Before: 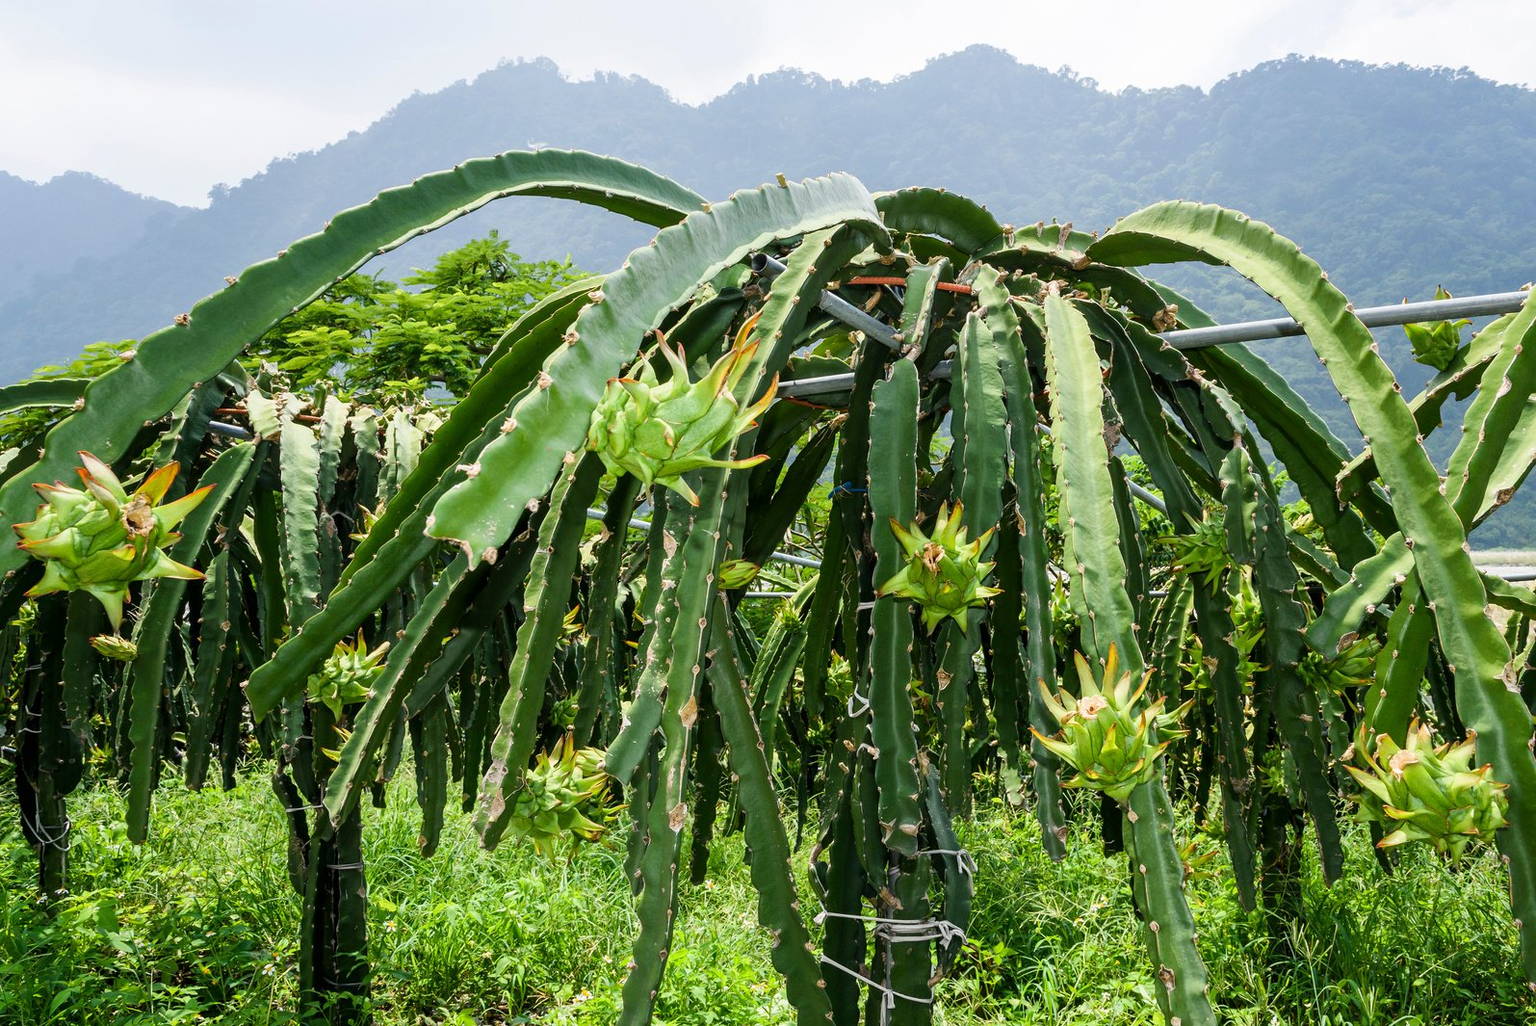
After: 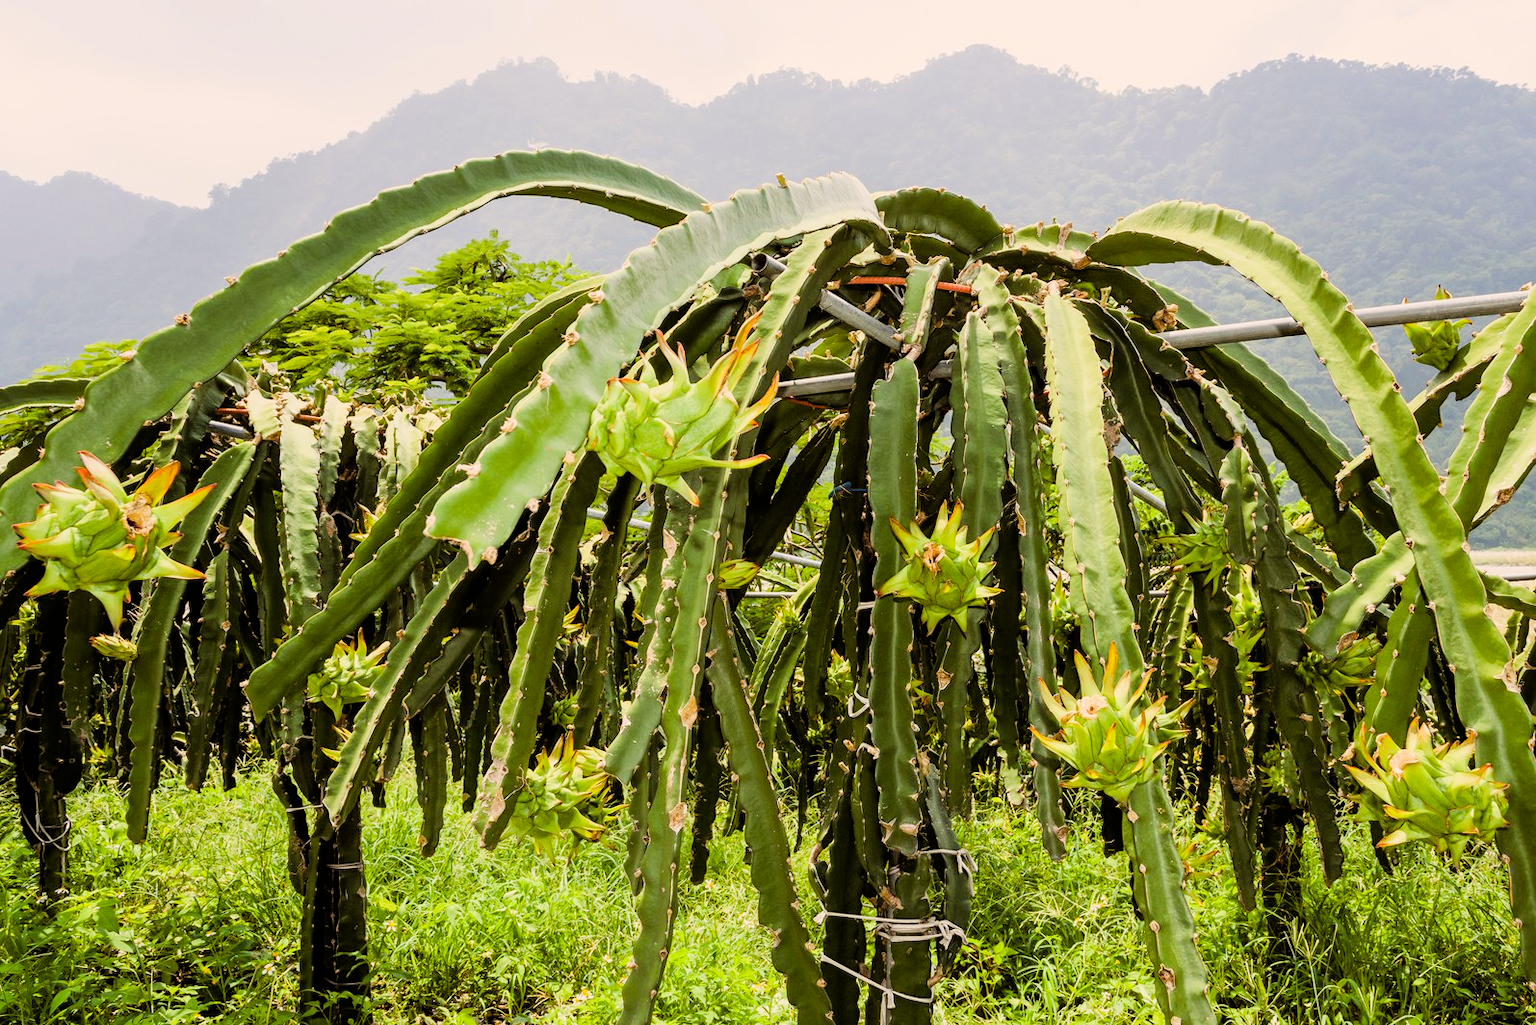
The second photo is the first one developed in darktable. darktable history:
color correction: highlights a* 3.84, highlights b* 5.07
color balance rgb: shadows lift › chroma 4.41%, shadows lift › hue 27°, power › chroma 2.5%, power › hue 70°, highlights gain › chroma 1%, highlights gain › hue 27°, saturation formula JzAzBz (2021)
levels: levels [0, 0.474, 0.947]
filmic rgb: black relative exposure -6.68 EV, white relative exposure 4.56 EV, hardness 3.25
exposure: black level correction 0, exposure 0.5 EV, compensate highlight preservation false
